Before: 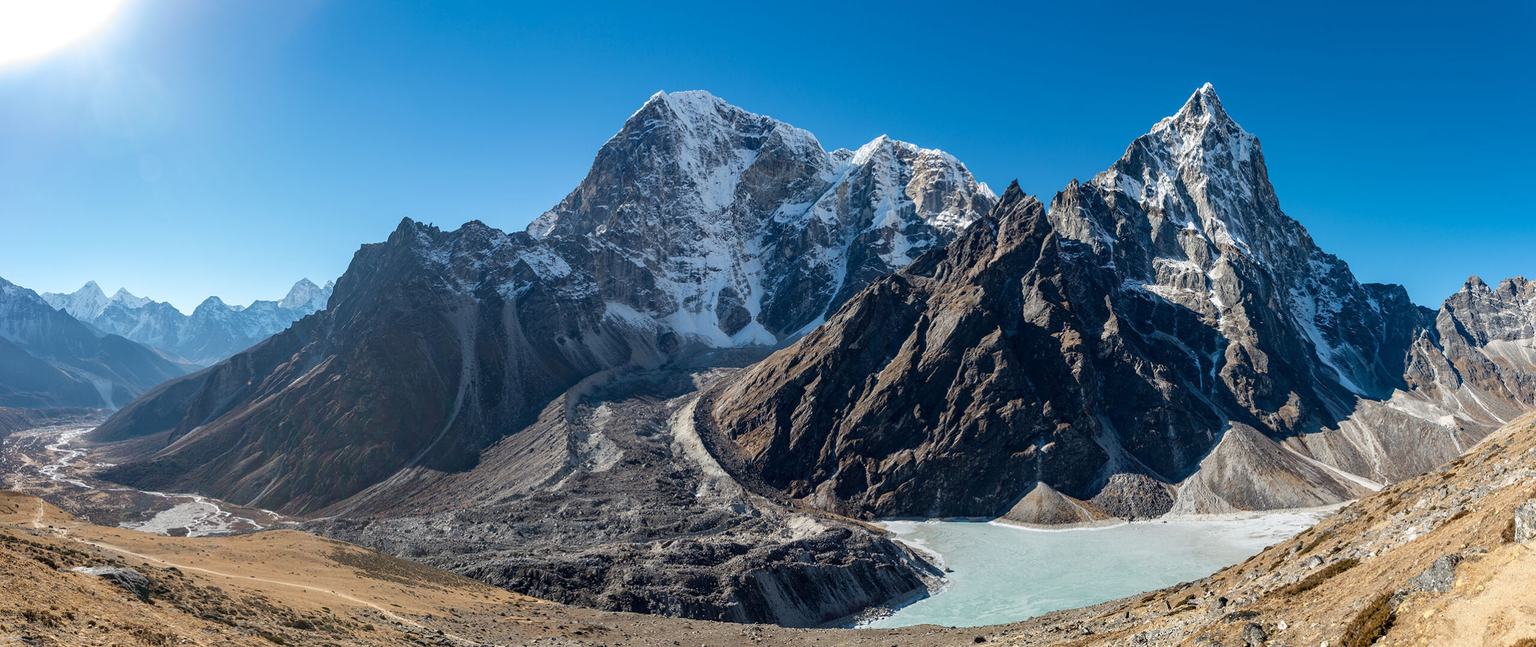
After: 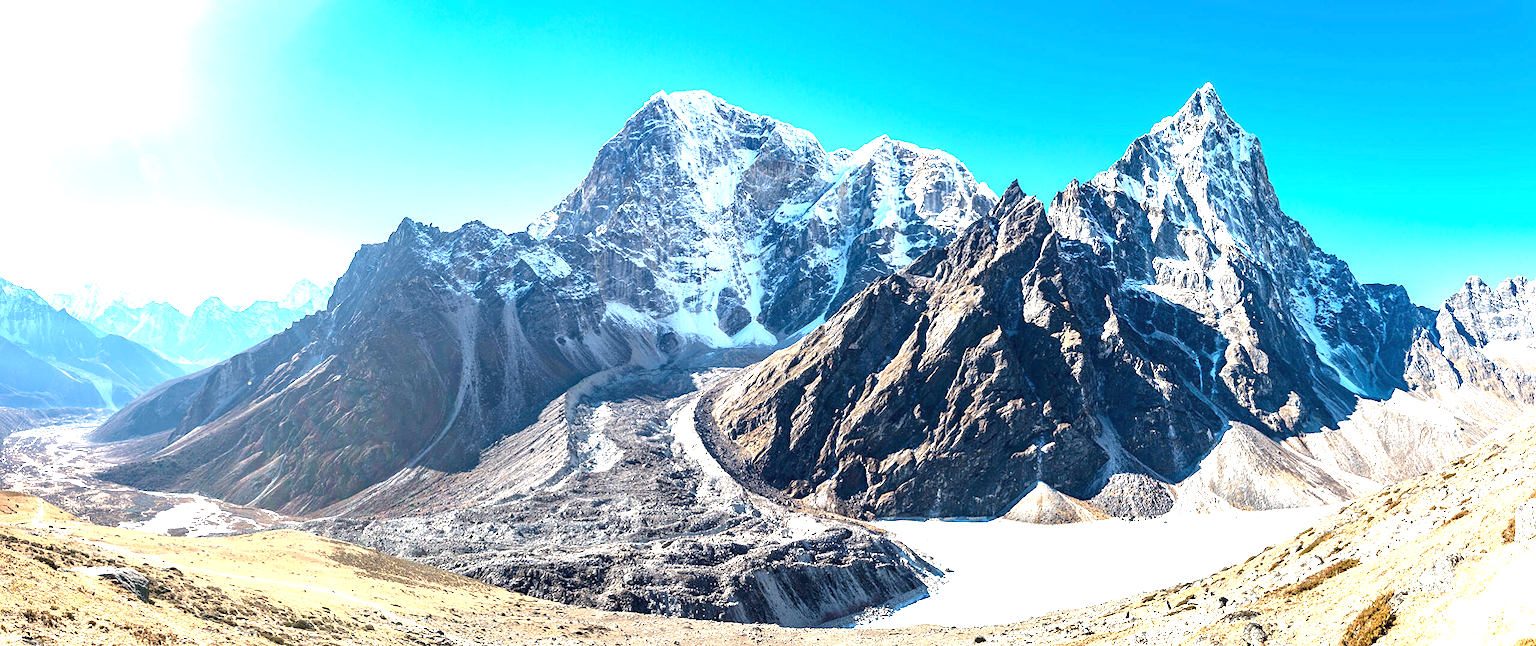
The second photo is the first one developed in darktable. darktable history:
sharpen: amount 0.214
exposure: black level correction 0, exposure 1.93 EV, compensate highlight preservation false
